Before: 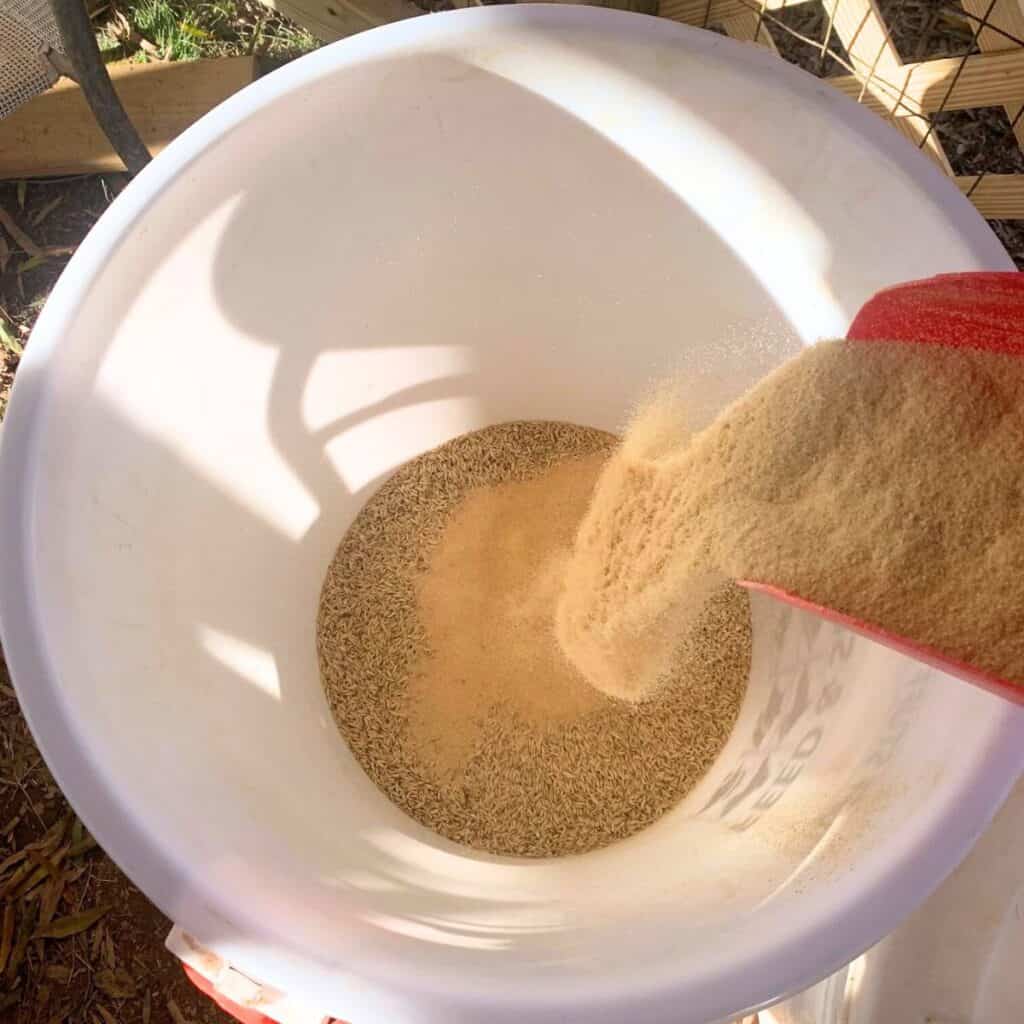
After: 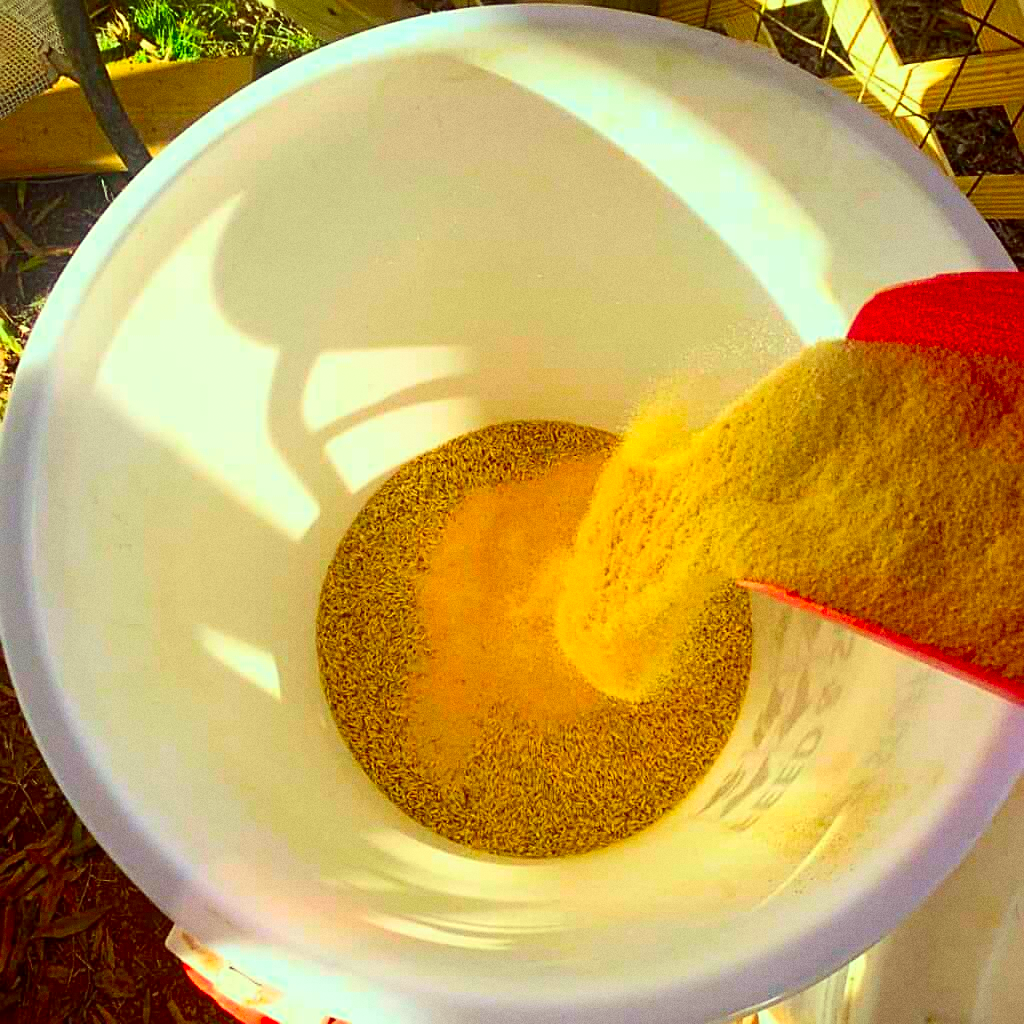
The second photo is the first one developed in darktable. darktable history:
grain: coarseness 0.09 ISO
contrast brightness saturation: contrast 0.18, saturation 0.3
color correction: highlights a* -10.77, highlights b* 9.8, saturation 1.72
sharpen: on, module defaults
